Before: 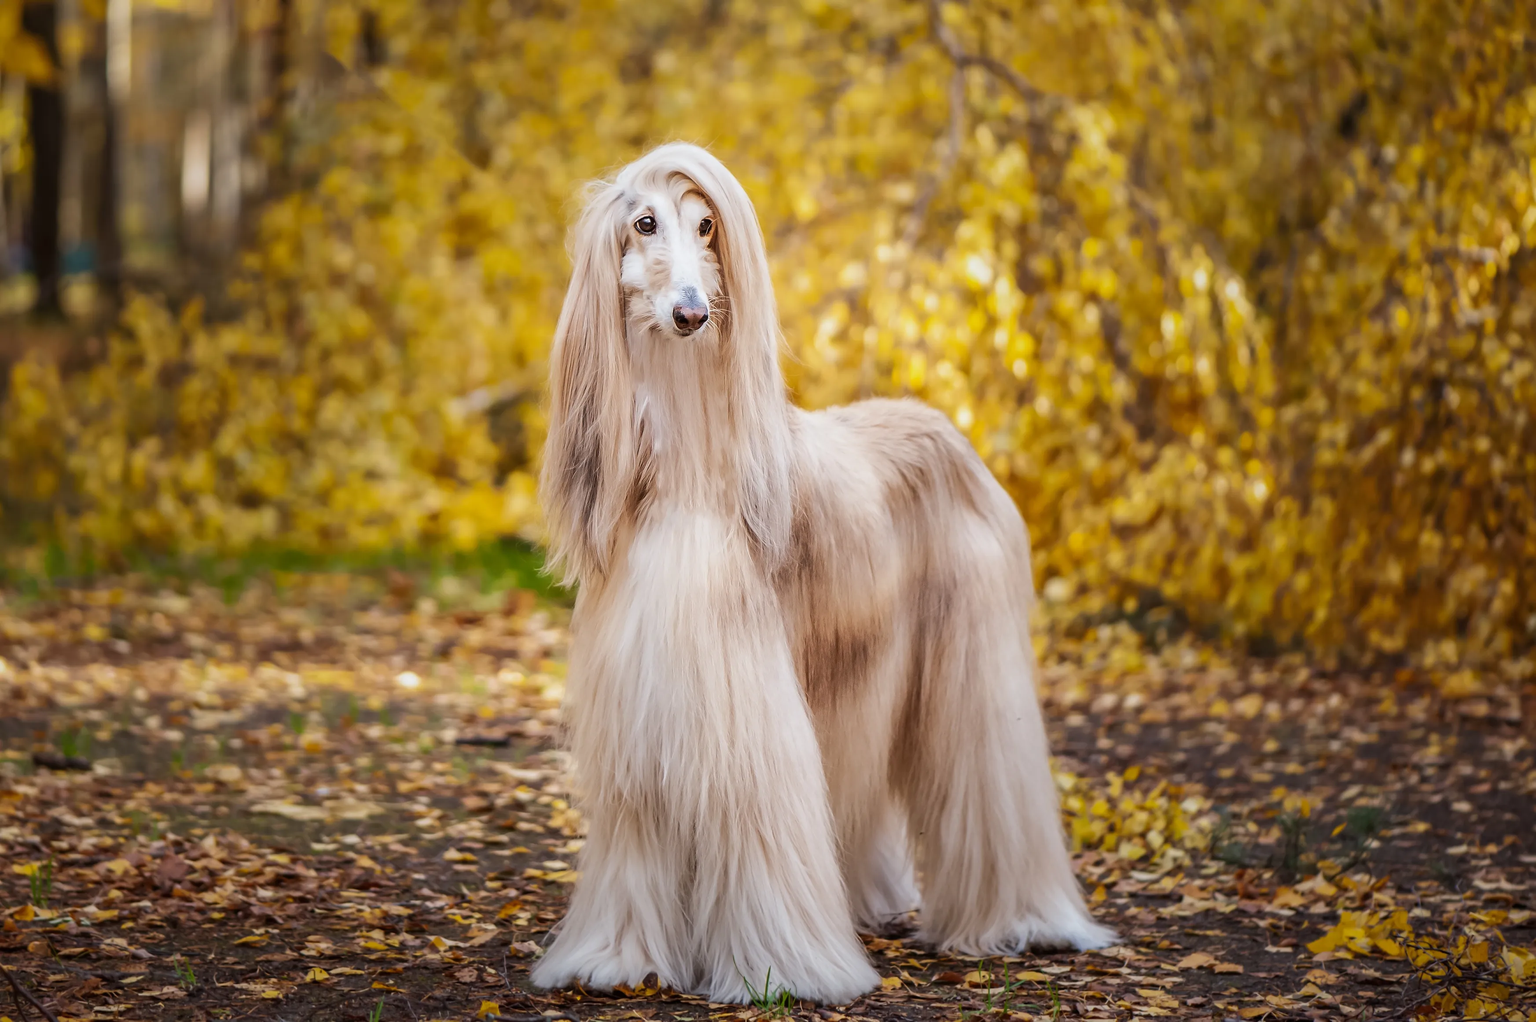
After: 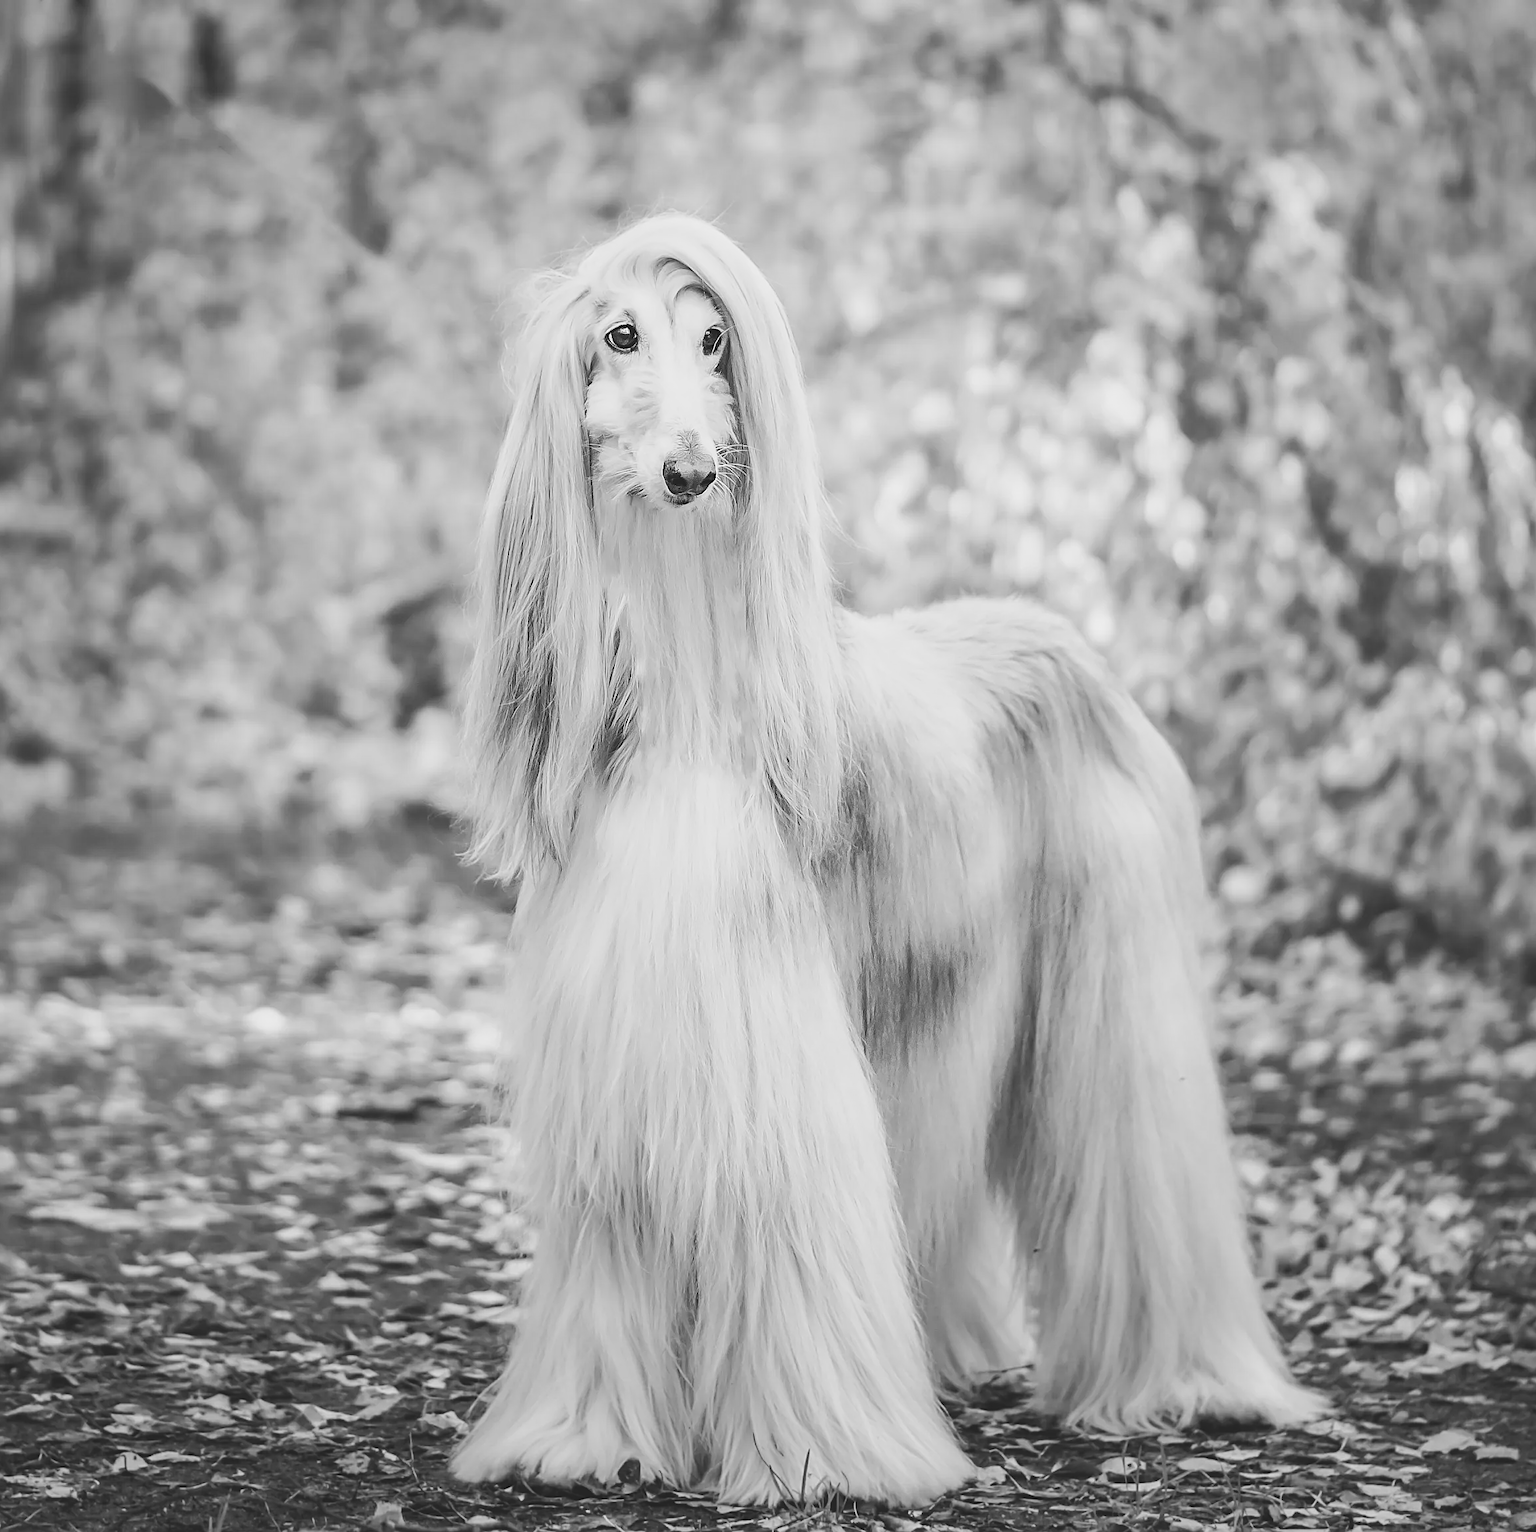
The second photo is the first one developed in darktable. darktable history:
exposure: black level correction -0.028, compensate highlight preservation false
crop and rotate: left 15.055%, right 18.278%
base curve: curves: ch0 [(0, 0) (0.032, 0.025) (0.121, 0.166) (0.206, 0.329) (0.605, 0.79) (1, 1)], preserve colors none
white balance: red 1.05, blue 1.072
monochrome: a -71.75, b 75.82
sharpen: on, module defaults
